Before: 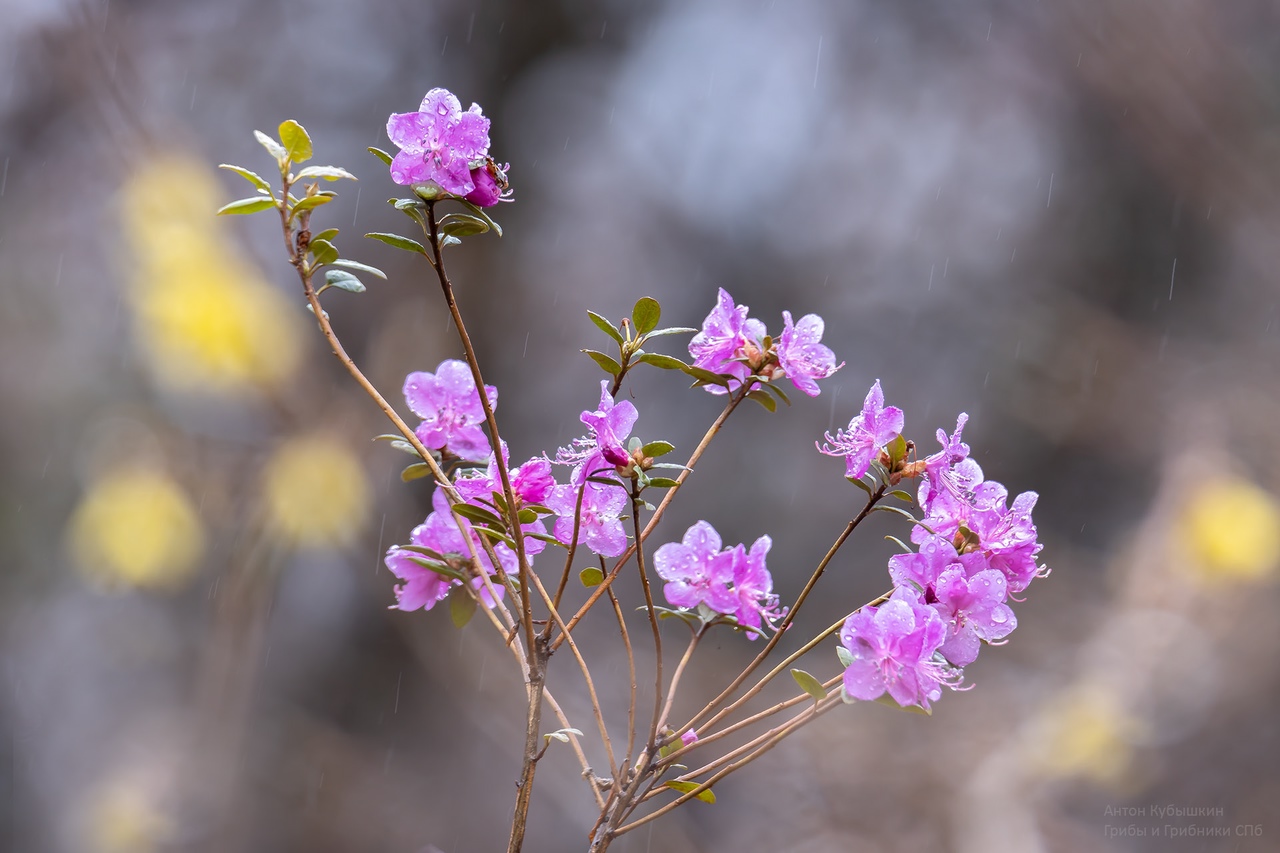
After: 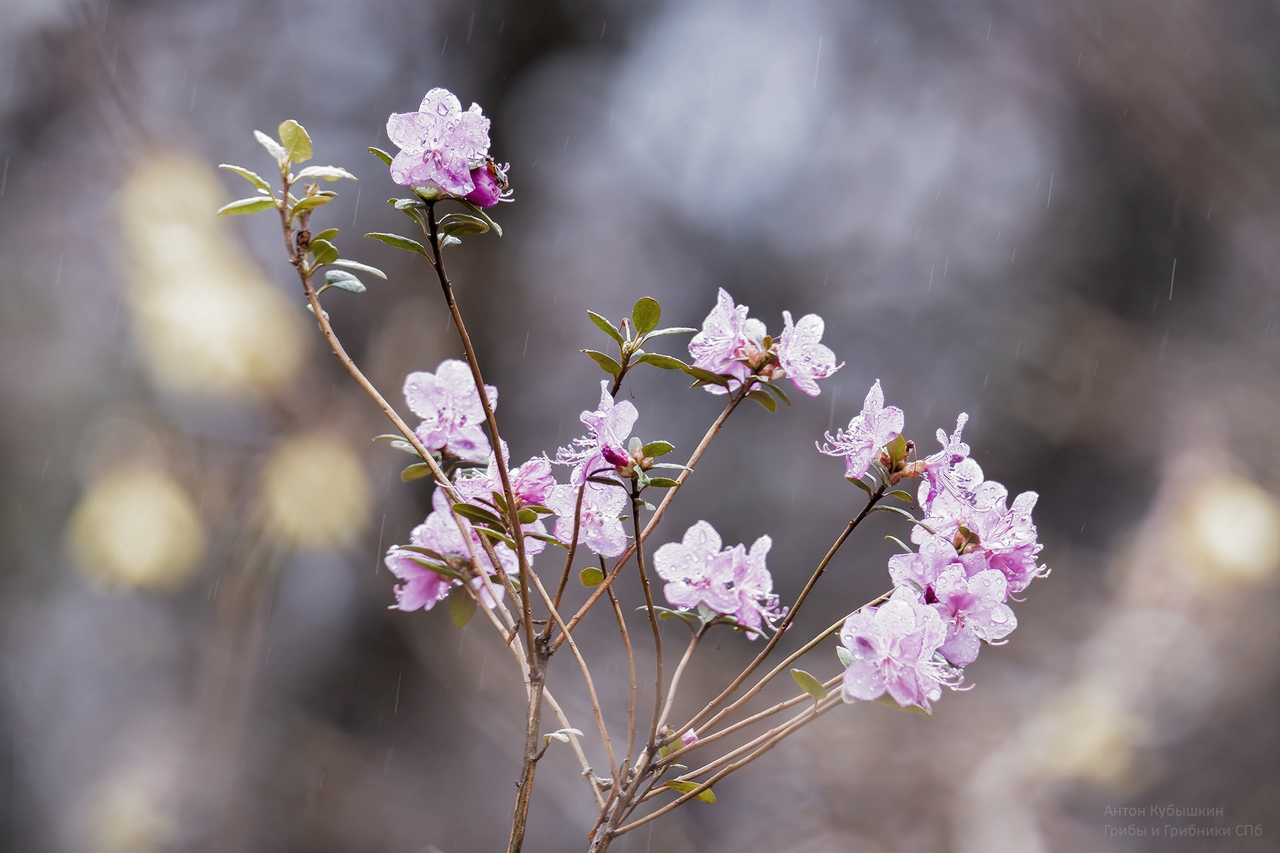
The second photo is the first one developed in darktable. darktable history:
vignetting: fall-off start 91.2%
filmic rgb: black relative exposure -7.97 EV, white relative exposure 2.46 EV, threshold 3.03 EV, hardness 6.32, color science v4 (2020), contrast in shadows soft, contrast in highlights soft, enable highlight reconstruction true
